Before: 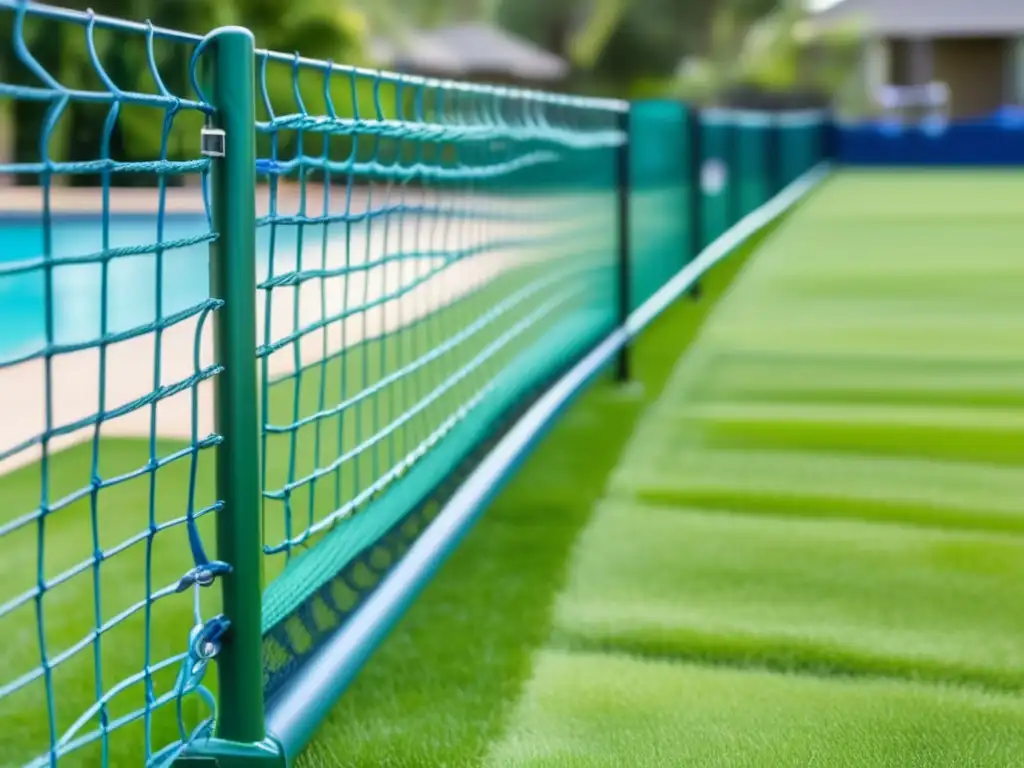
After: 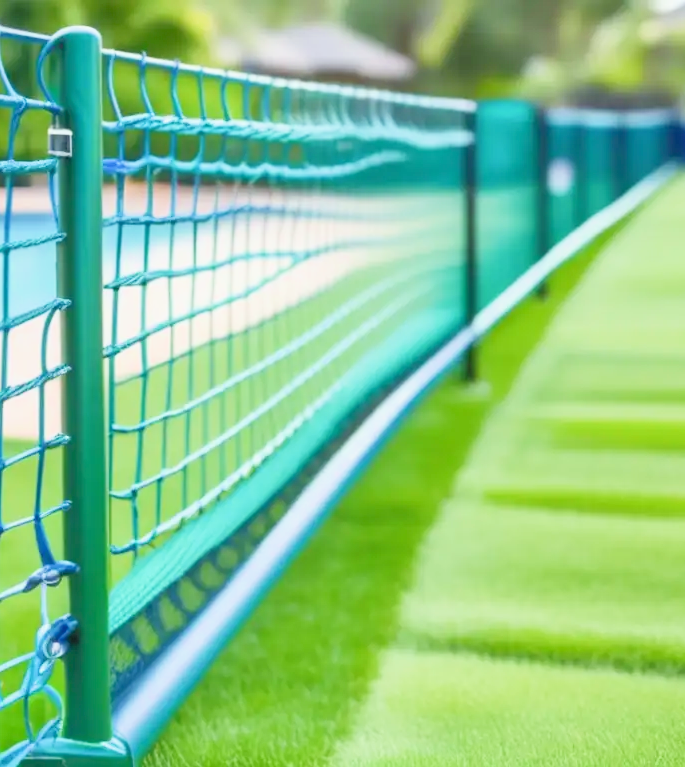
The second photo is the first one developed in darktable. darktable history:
exposure: black level correction 0, exposure 0.954 EV, compensate highlight preservation false
tone equalizer: -7 EV 0.147 EV, -6 EV 0.62 EV, -5 EV 1.16 EV, -4 EV 1.35 EV, -3 EV 1.14 EV, -2 EV 0.6 EV, -1 EV 0.152 EV
filmic rgb: black relative exposure -7.71 EV, white relative exposure 4.46 EV, threshold 5.95 EV, target black luminance 0%, hardness 3.75, latitude 50.81%, contrast 1.077, highlights saturation mix 9.68%, shadows ↔ highlights balance -0.246%, enable highlight reconstruction true
crop and rotate: left 15.03%, right 18.063%
